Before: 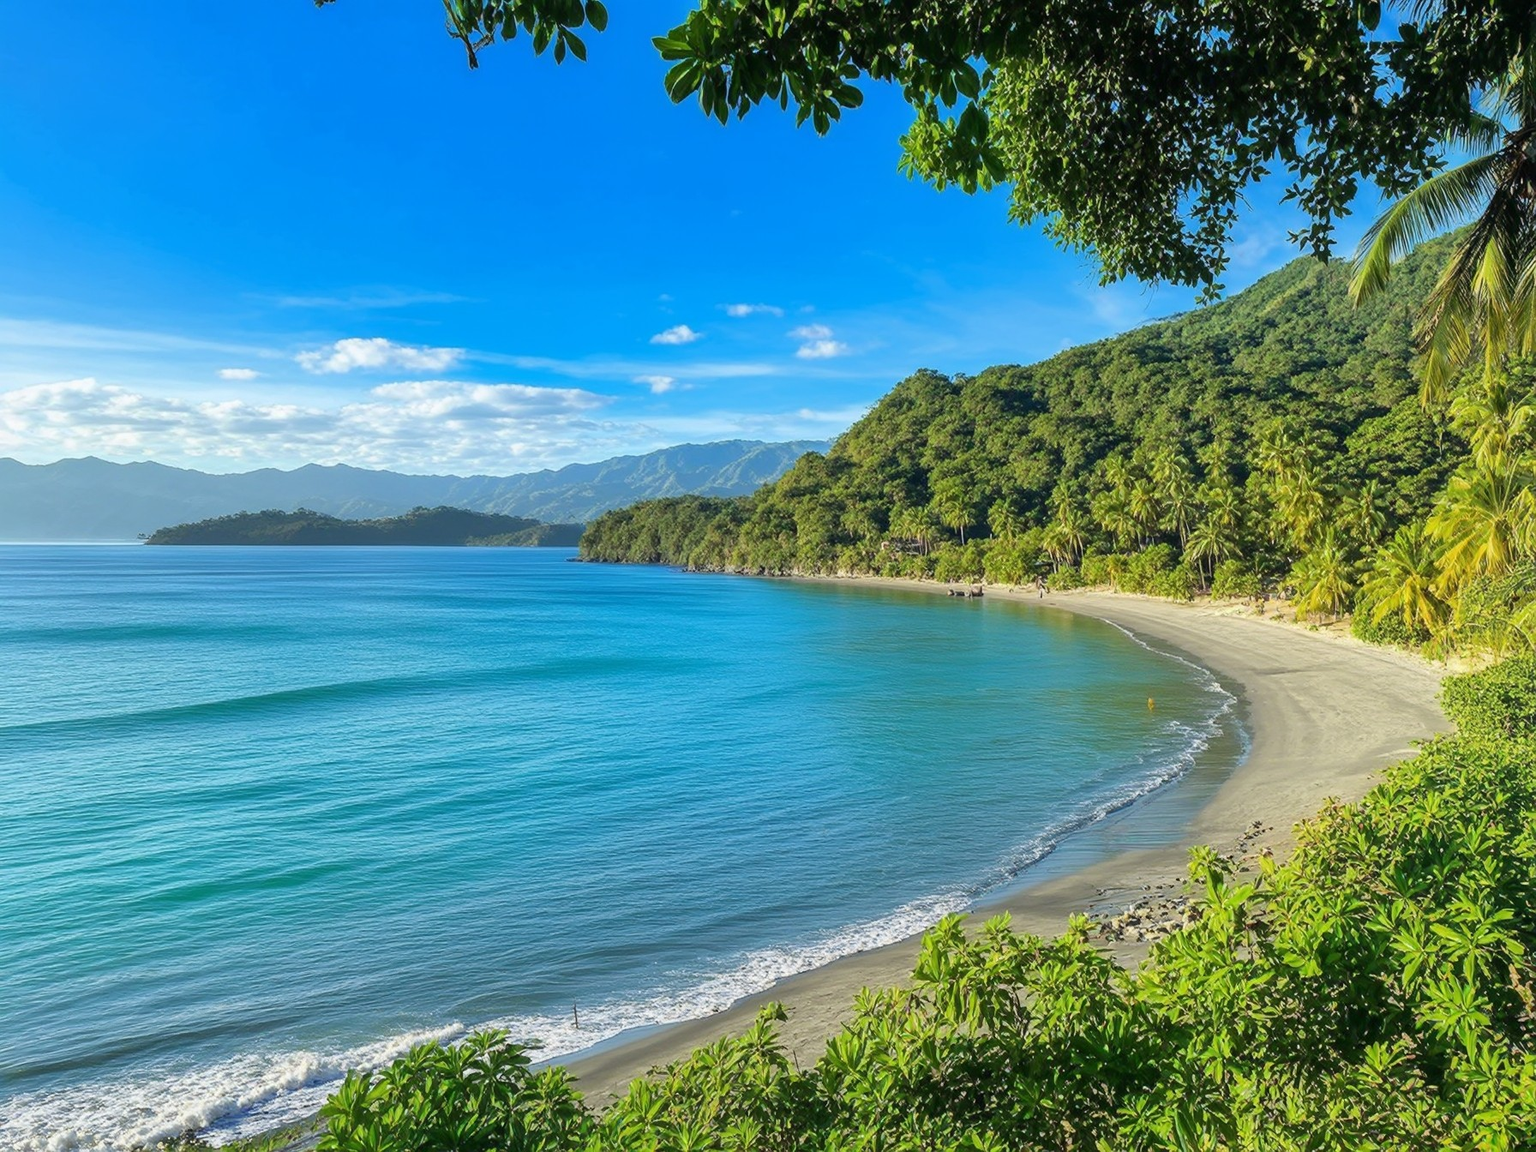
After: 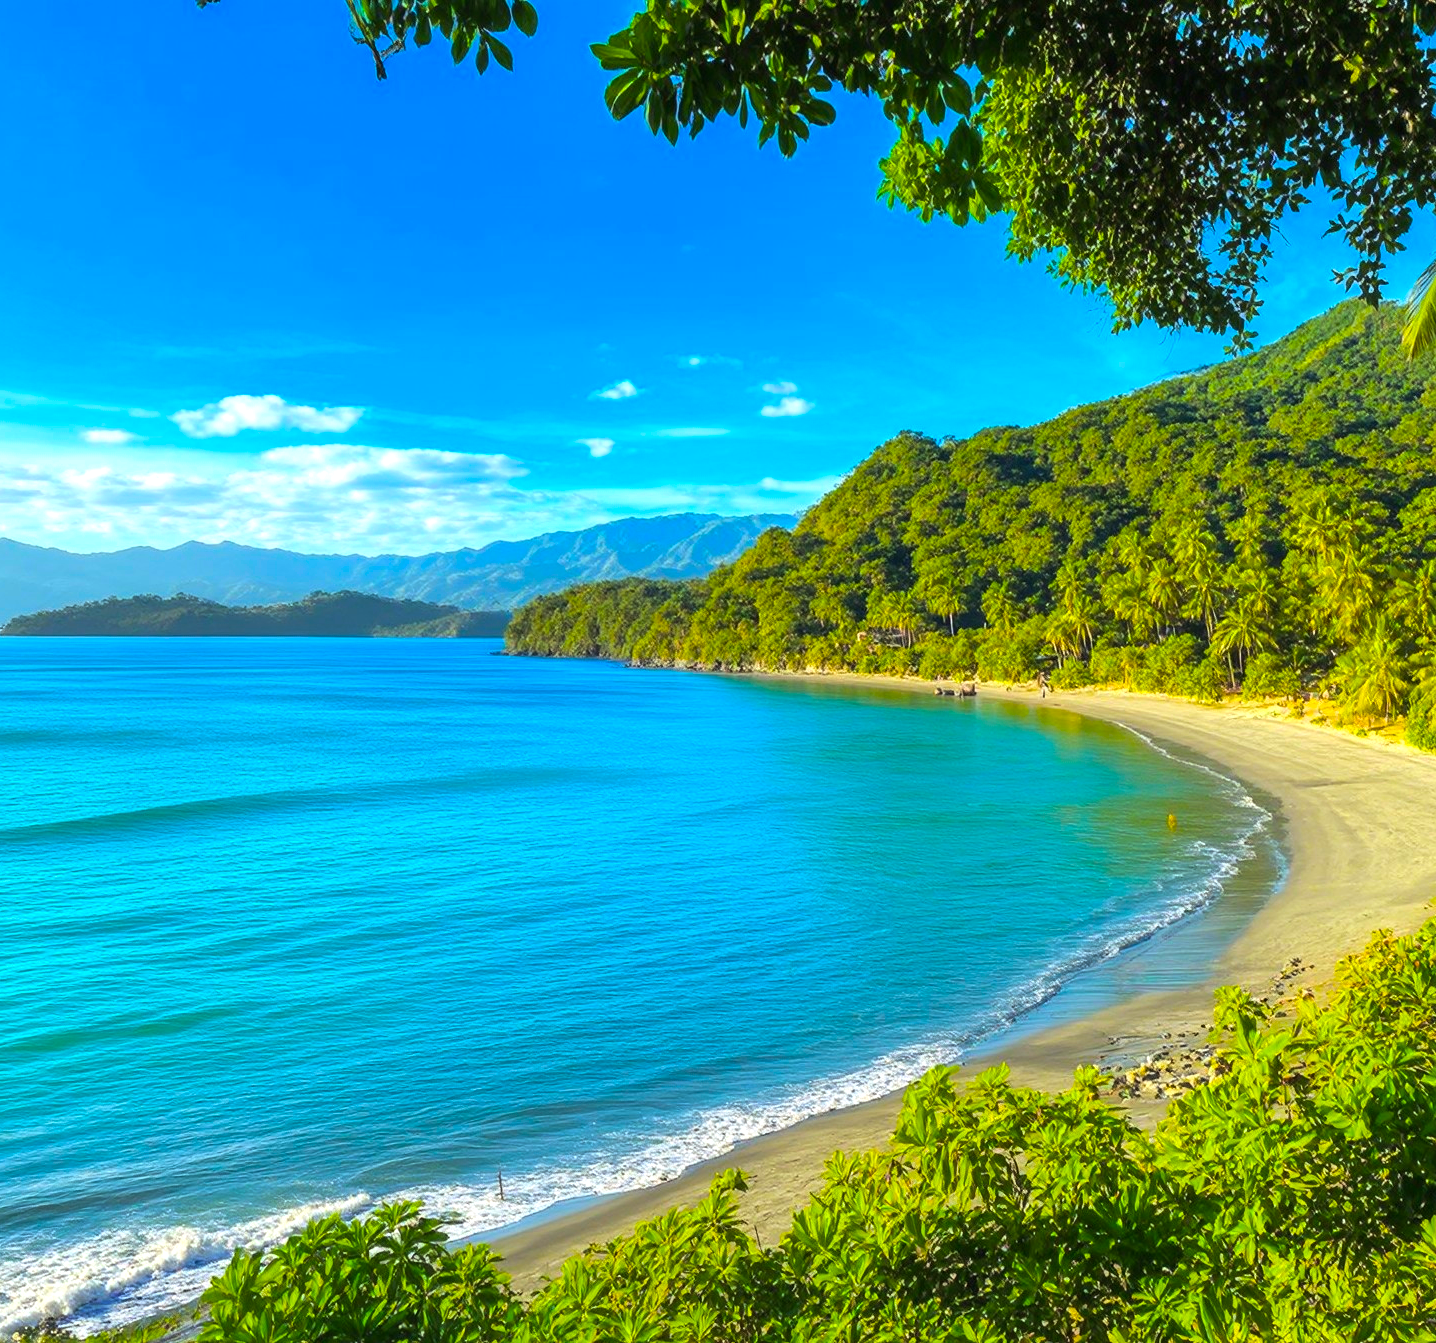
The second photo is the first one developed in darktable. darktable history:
exposure: black level correction 0, exposure 0.4 EV, compensate highlight preservation false
color balance rgb: power › chroma 0.688%, power › hue 60°, linear chroma grading › global chroma -0.883%, perceptual saturation grading › global saturation 61.26%, perceptual saturation grading › highlights 20.011%, perceptual saturation grading › shadows -50.354%, global vibrance 20%
crop and rotate: left 9.597%, right 10.241%
